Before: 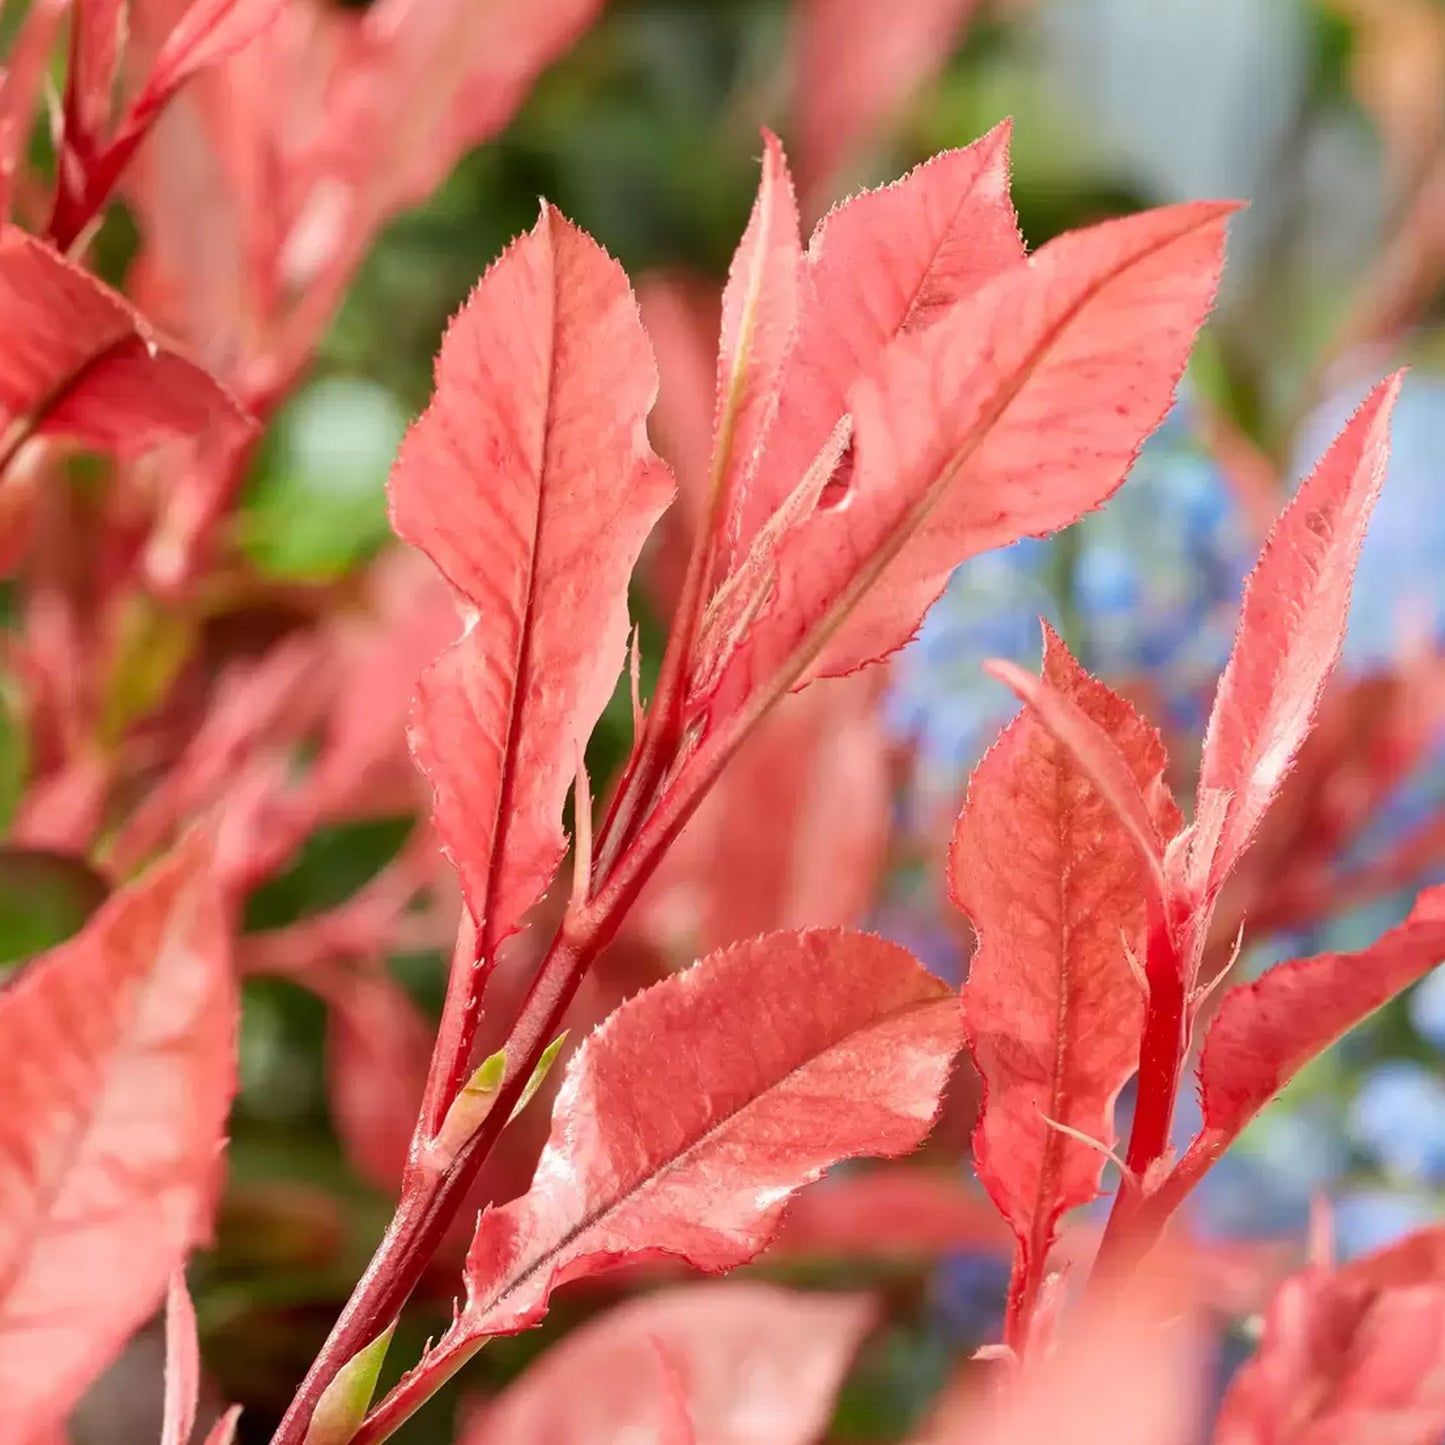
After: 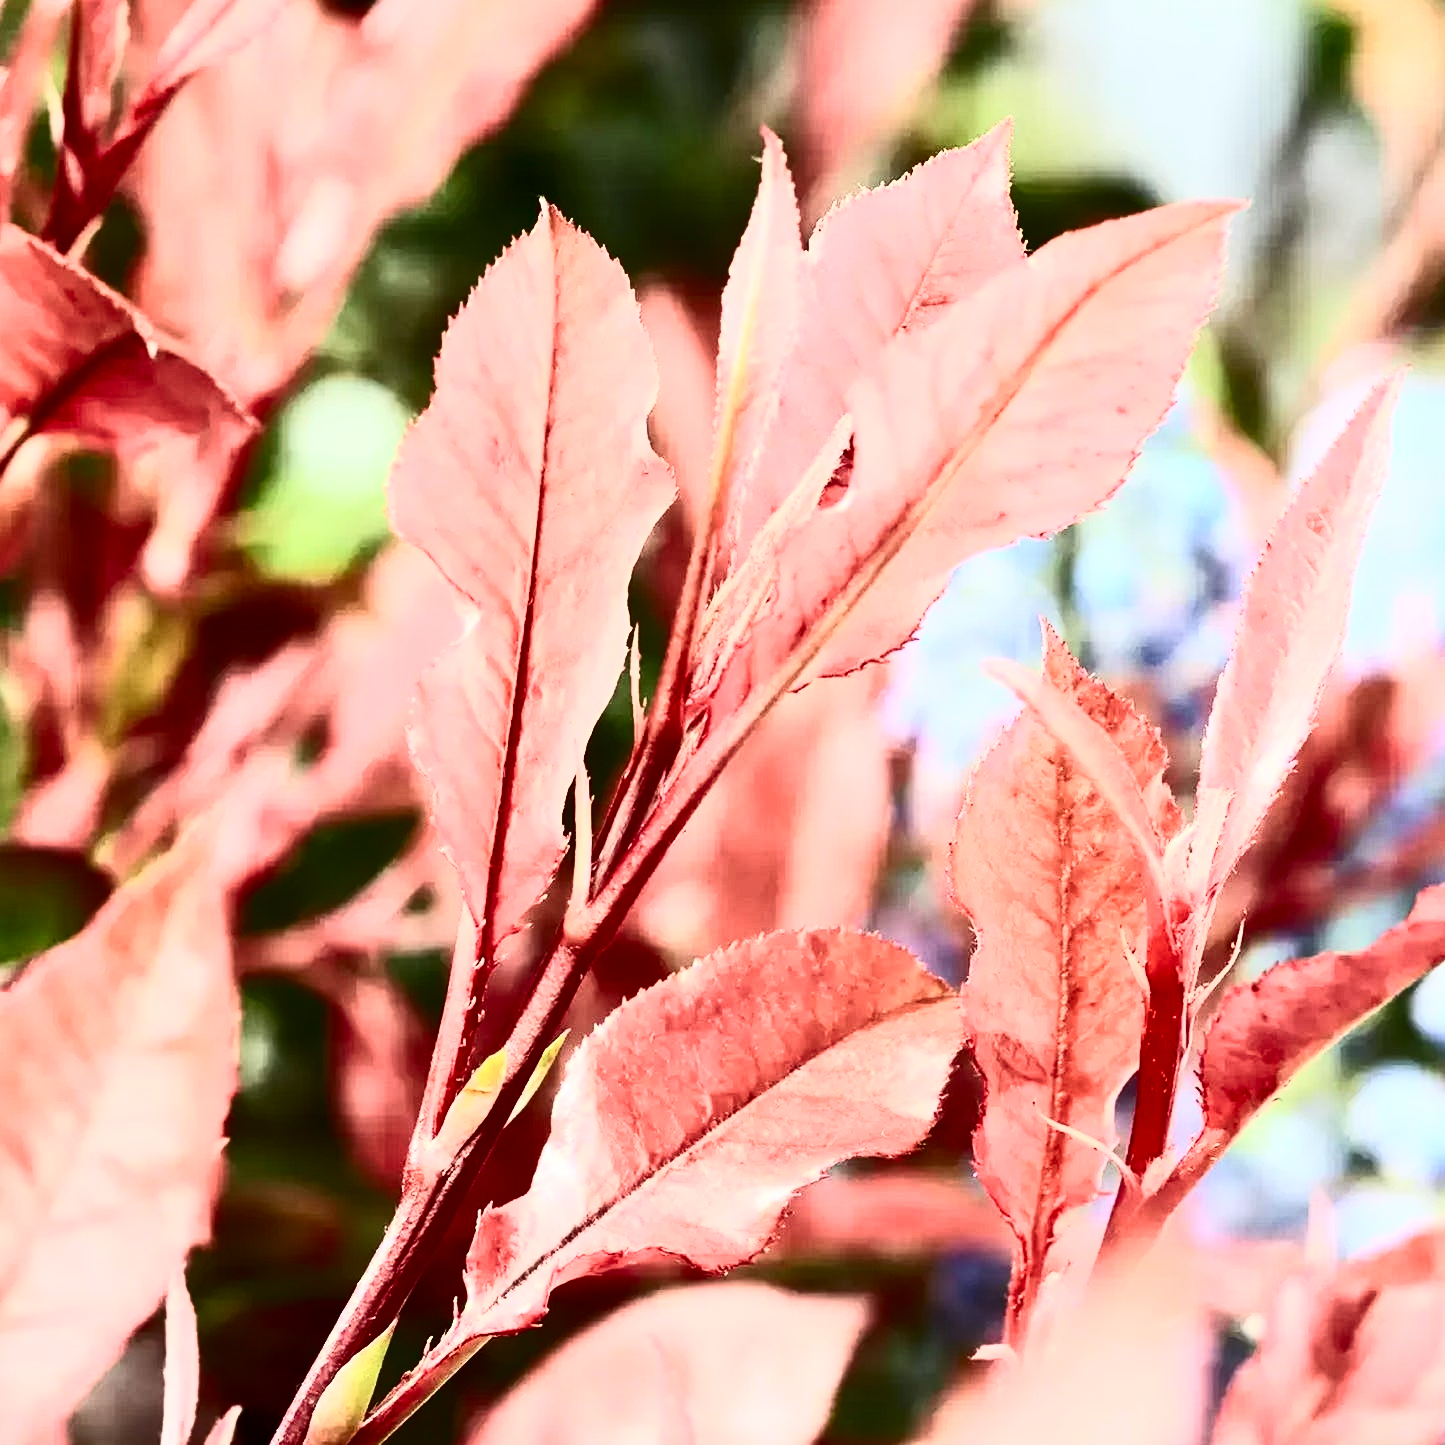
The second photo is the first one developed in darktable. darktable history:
contrast brightness saturation: contrast 0.93, brightness 0.2
tone equalizer: on, module defaults
